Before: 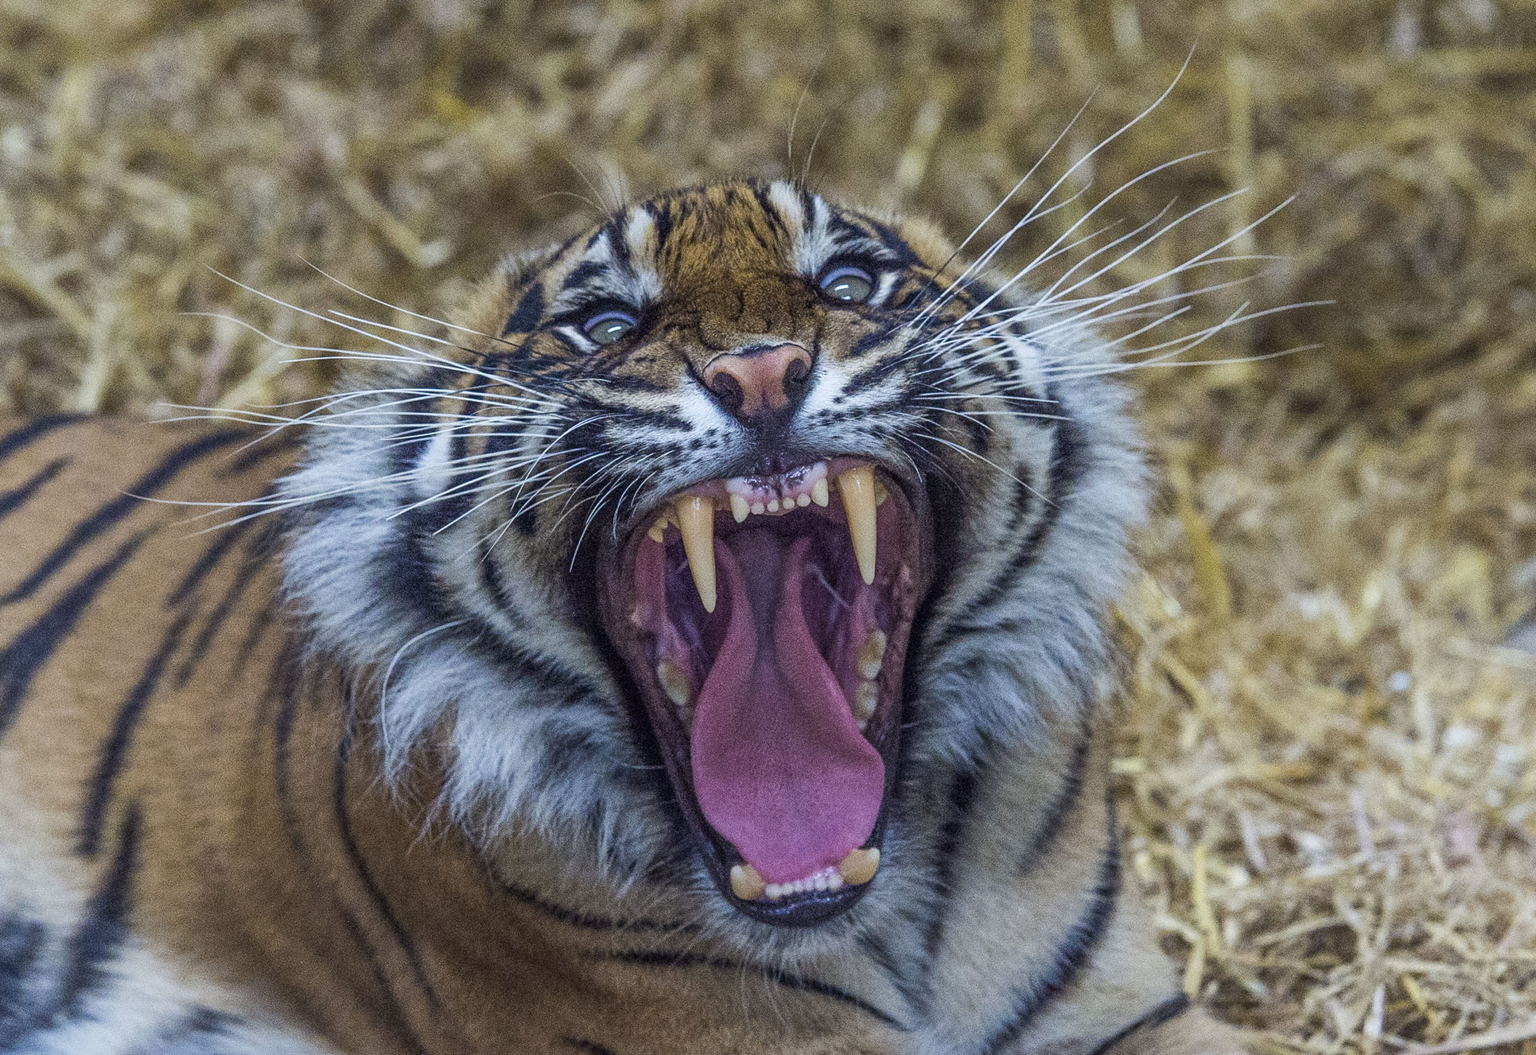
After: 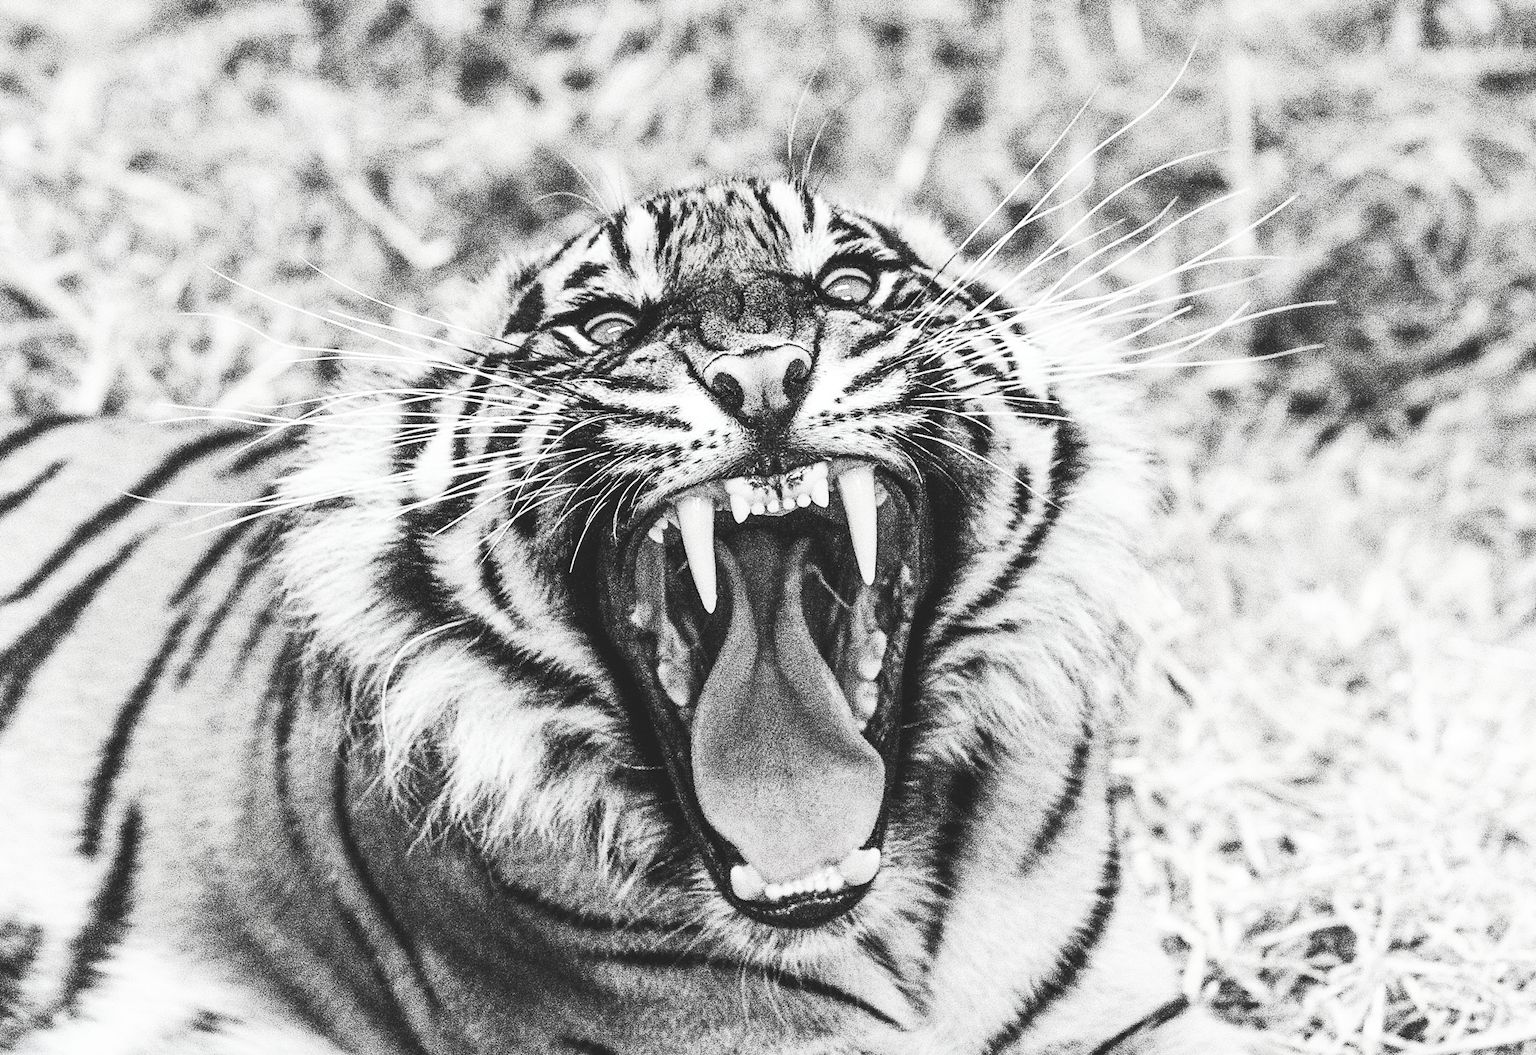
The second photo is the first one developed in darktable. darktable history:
contrast brightness saturation: contrast 0.542, brightness 0.473, saturation -0.981
exposure: exposure 0.341 EV, compensate highlight preservation false
tone curve: curves: ch0 [(0, 0) (0.003, 0.13) (0.011, 0.13) (0.025, 0.134) (0.044, 0.136) (0.069, 0.139) (0.1, 0.144) (0.136, 0.151) (0.177, 0.171) (0.224, 0.2) (0.277, 0.247) (0.335, 0.318) (0.399, 0.412) (0.468, 0.536) (0.543, 0.659) (0.623, 0.746) (0.709, 0.812) (0.801, 0.871) (0.898, 0.915) (1, 1)], color space Lab, independent channels, preserve colors none
